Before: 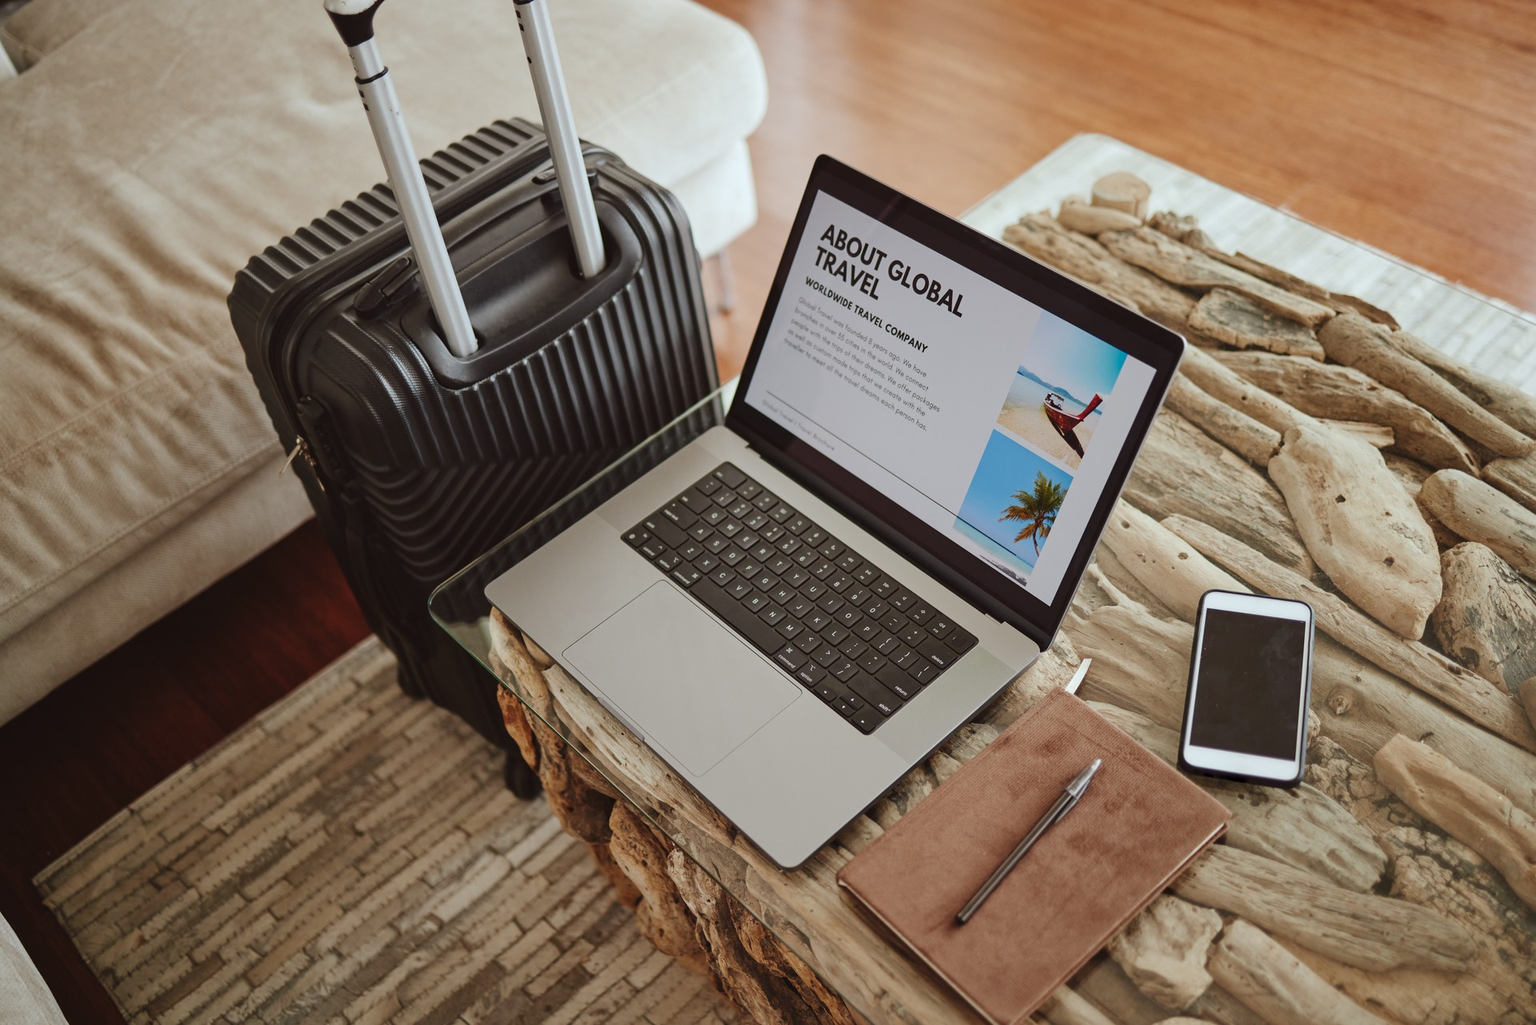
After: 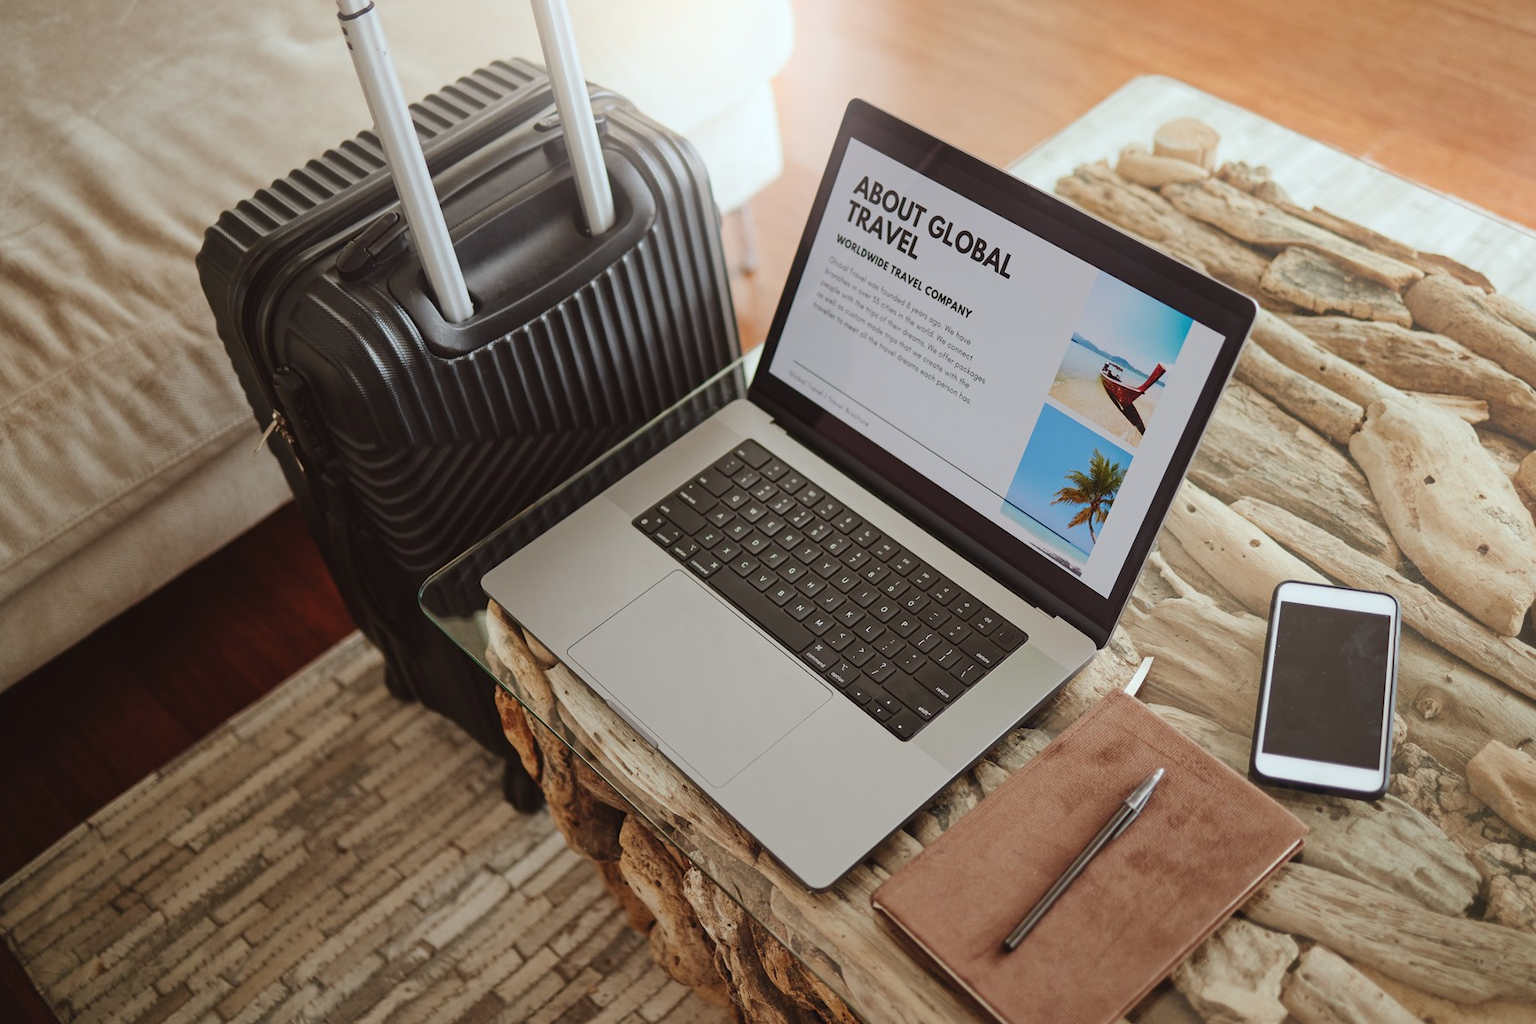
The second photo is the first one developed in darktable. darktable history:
bloom: on, module defaults
crop: left 3.305%, top 6.436%, right 6.389%, bottom 3.258%
